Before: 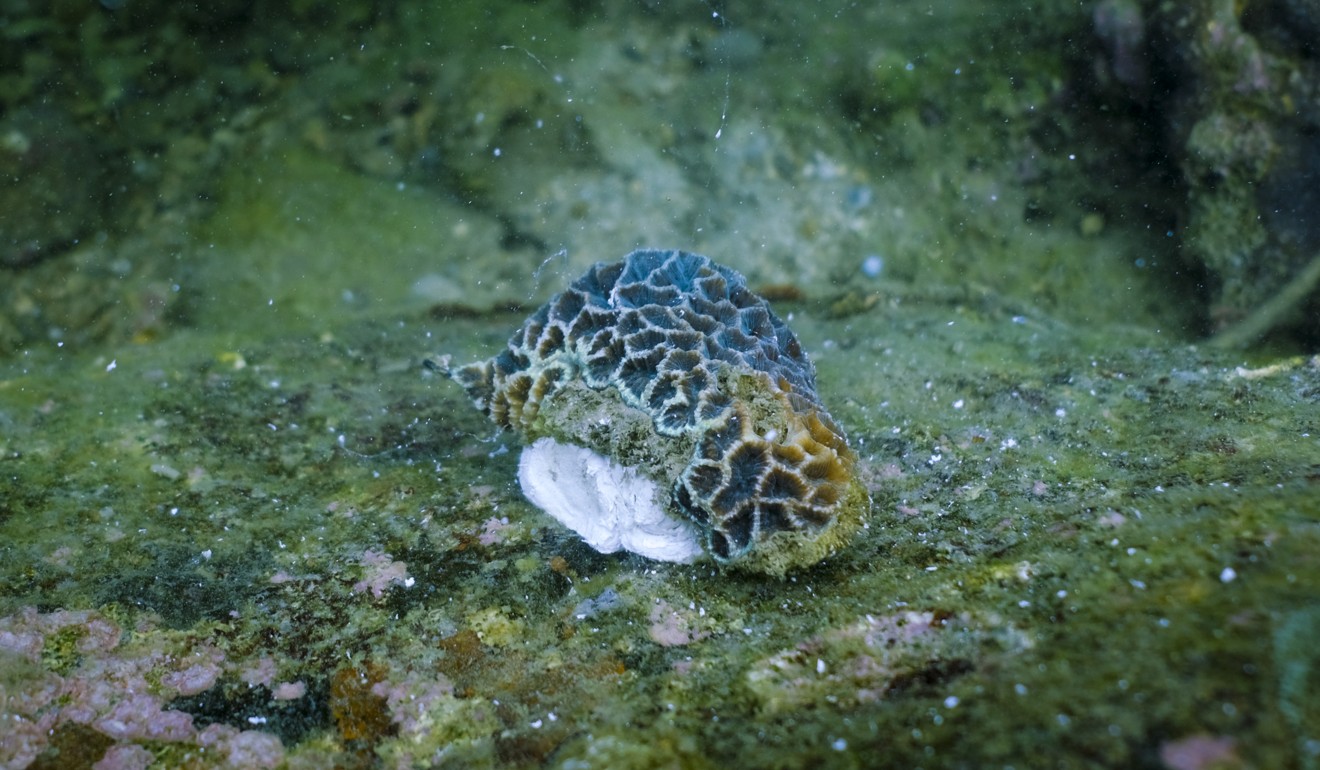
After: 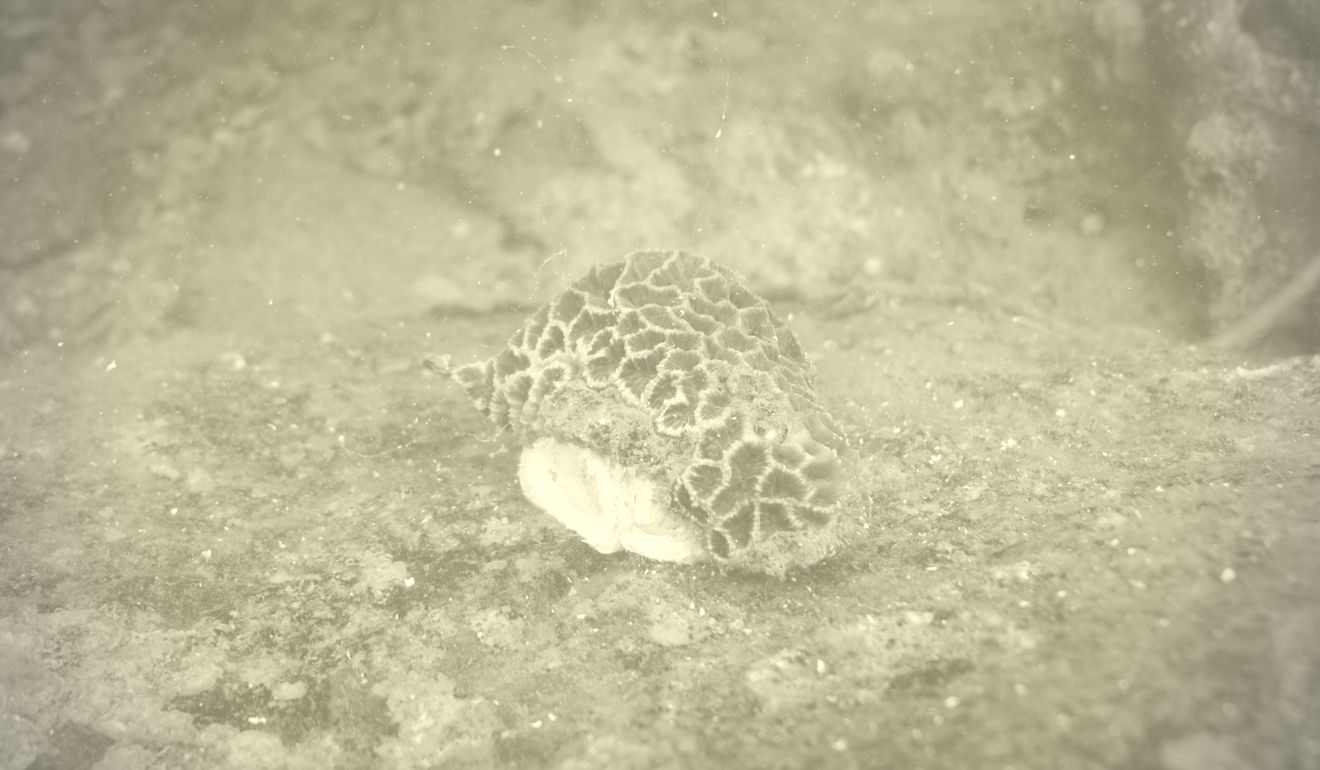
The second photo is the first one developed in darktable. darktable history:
colorize: hue 43.2°, saturation 40%, version 1
vignetting: on, module defaults
